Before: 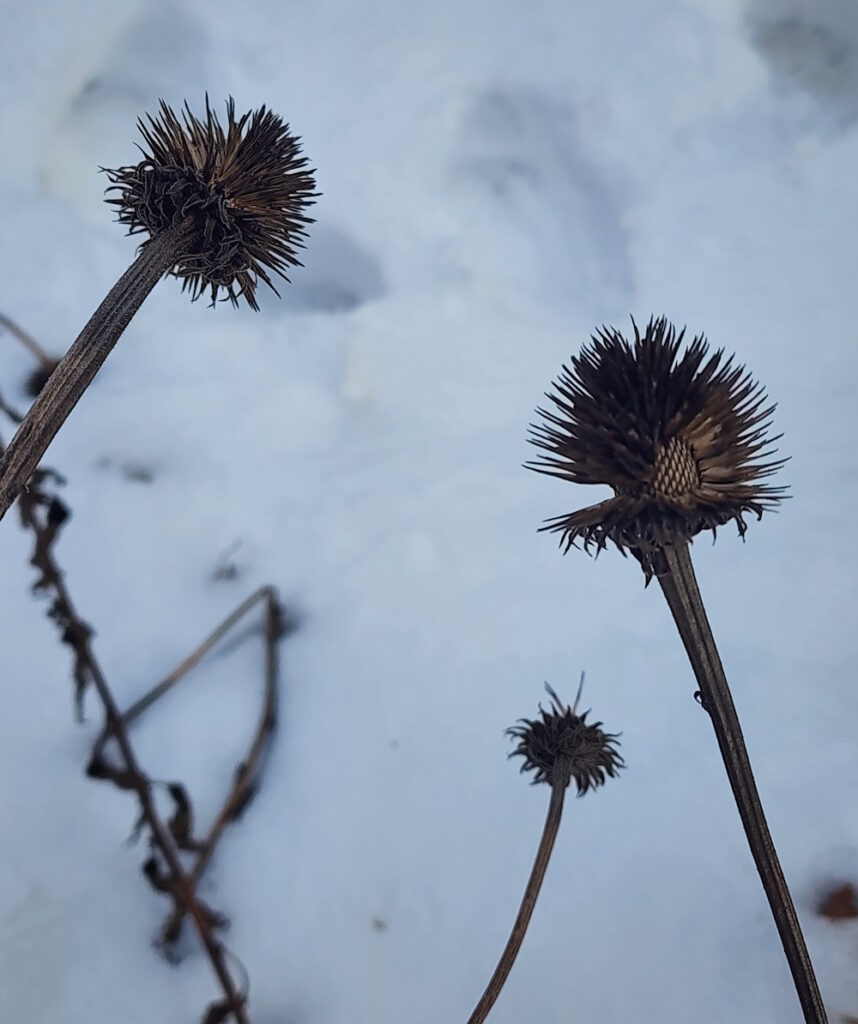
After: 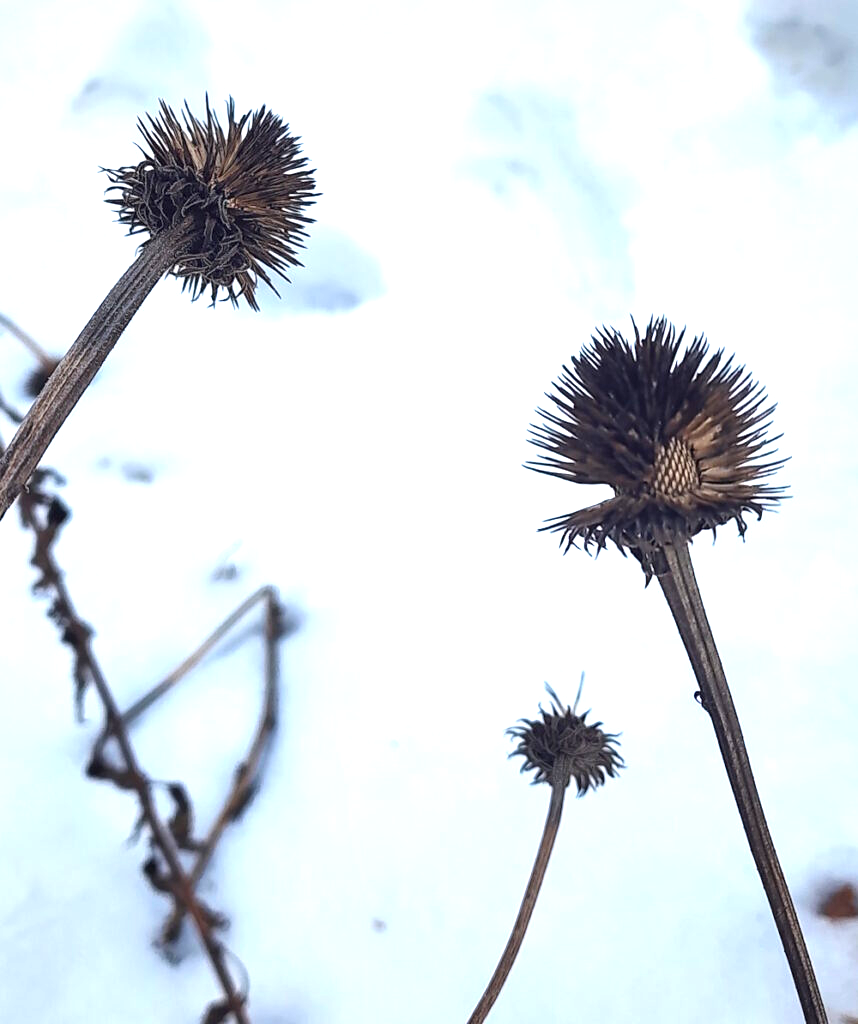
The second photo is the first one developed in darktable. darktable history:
exposure: black level correction 0, exposure 1.446 EV, compensate exposure bias true, compensate highlight preservation false
